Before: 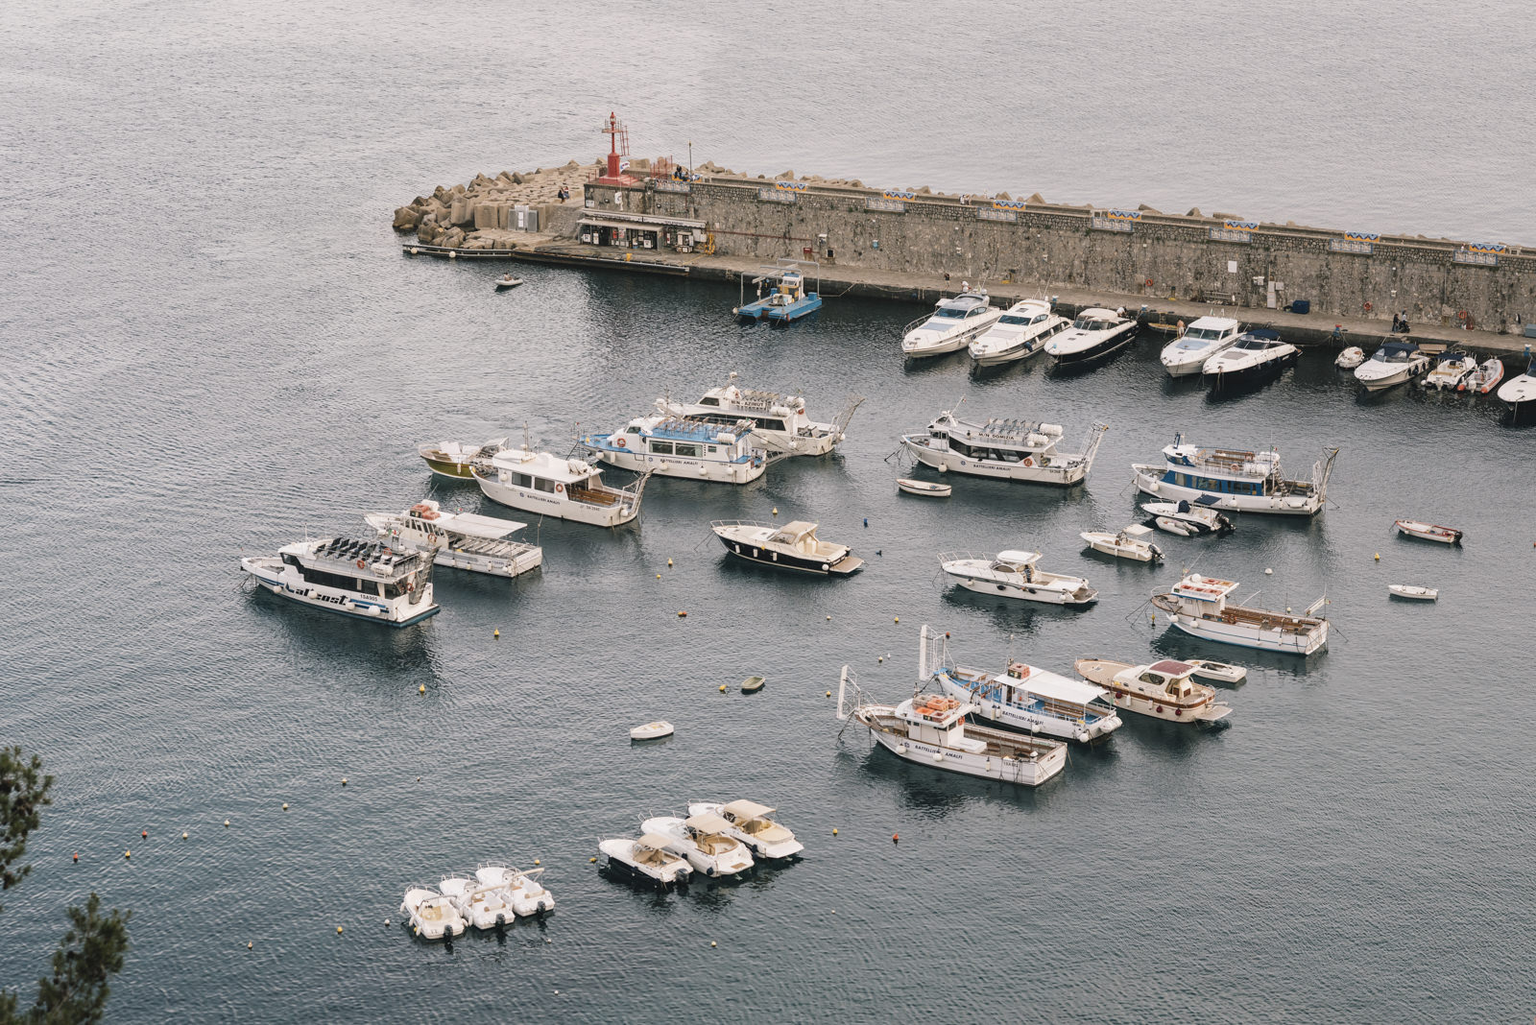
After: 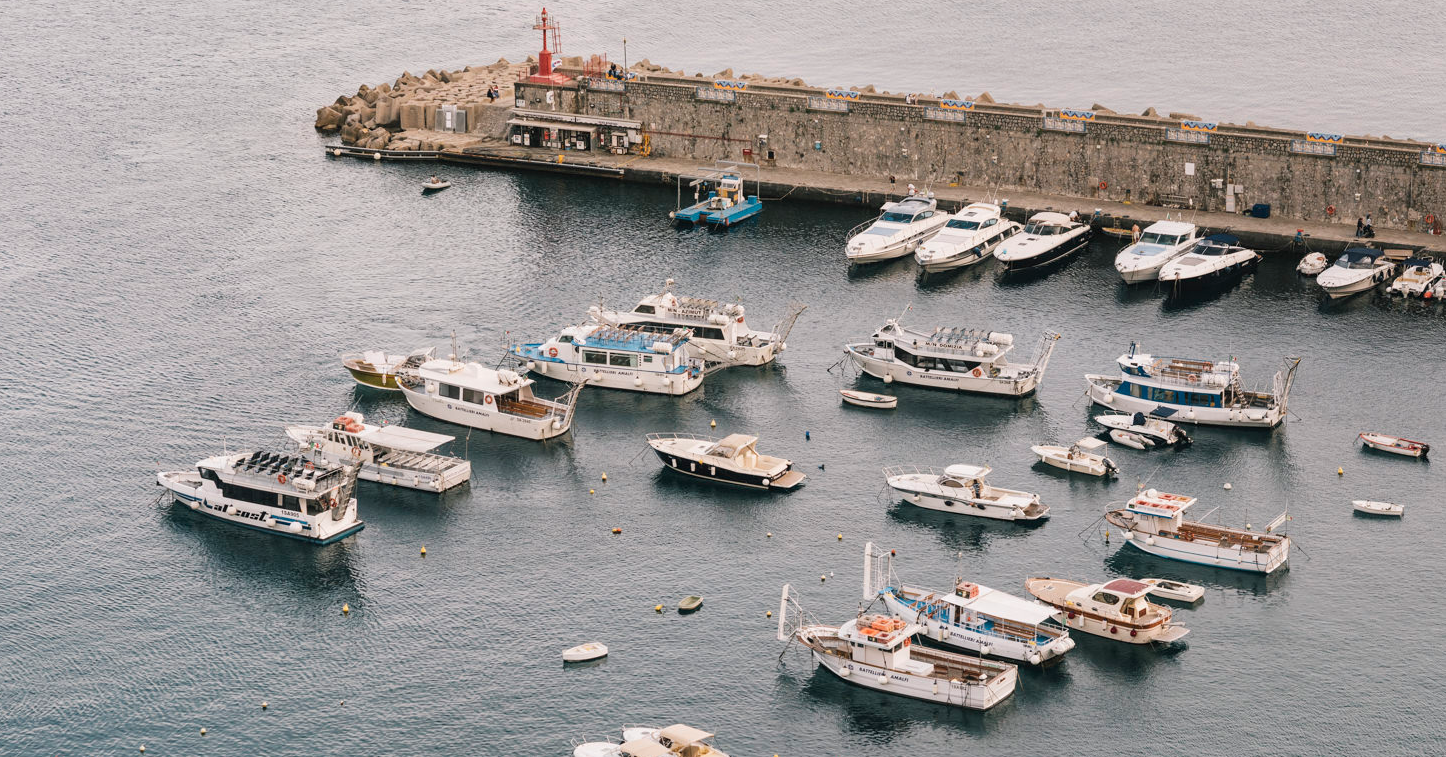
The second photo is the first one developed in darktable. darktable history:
tone curve: curves: ch0 [(0, 0) (0.266, 0.247) (0.741, 0.751) (1, 1)], preserve colors none
crop: left 5.876%, top 10.214%, right 3.719%, bottom 18.858%
